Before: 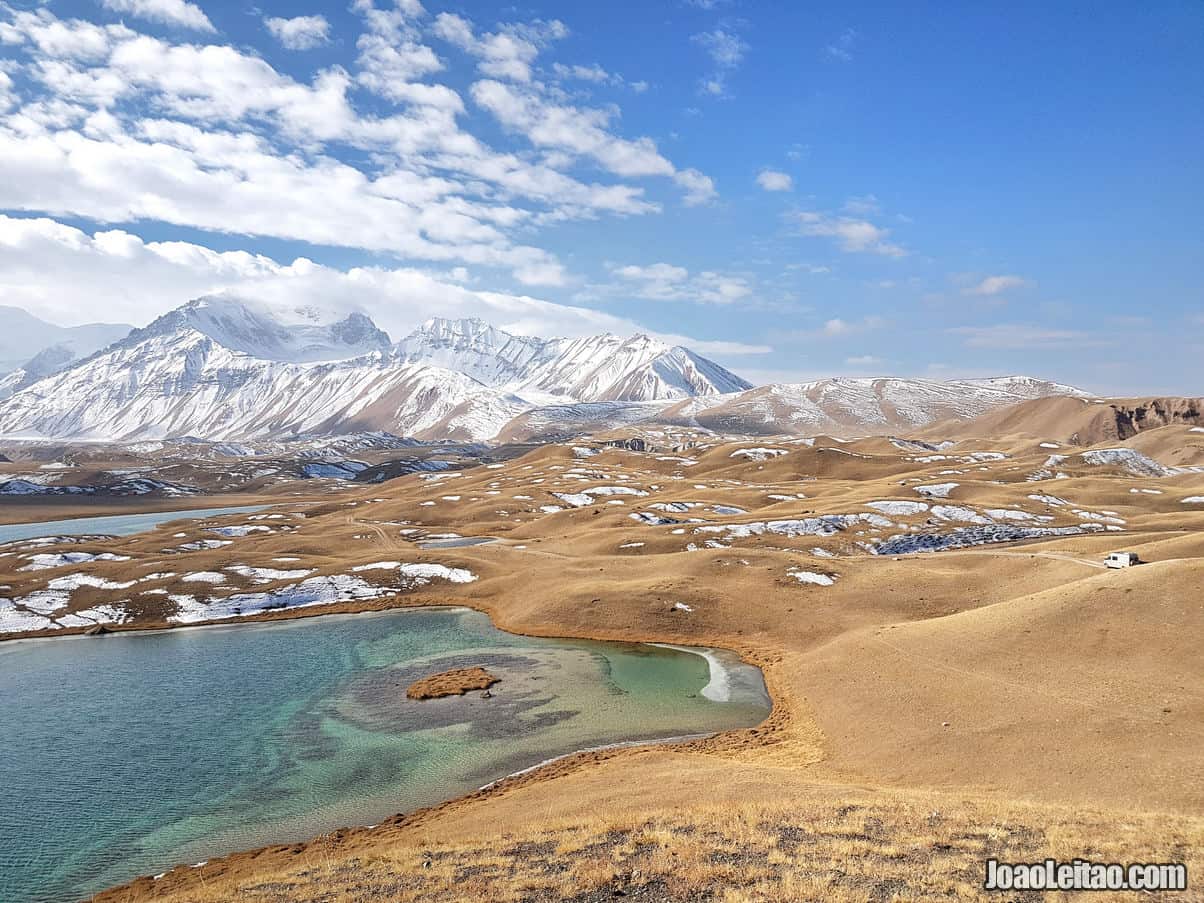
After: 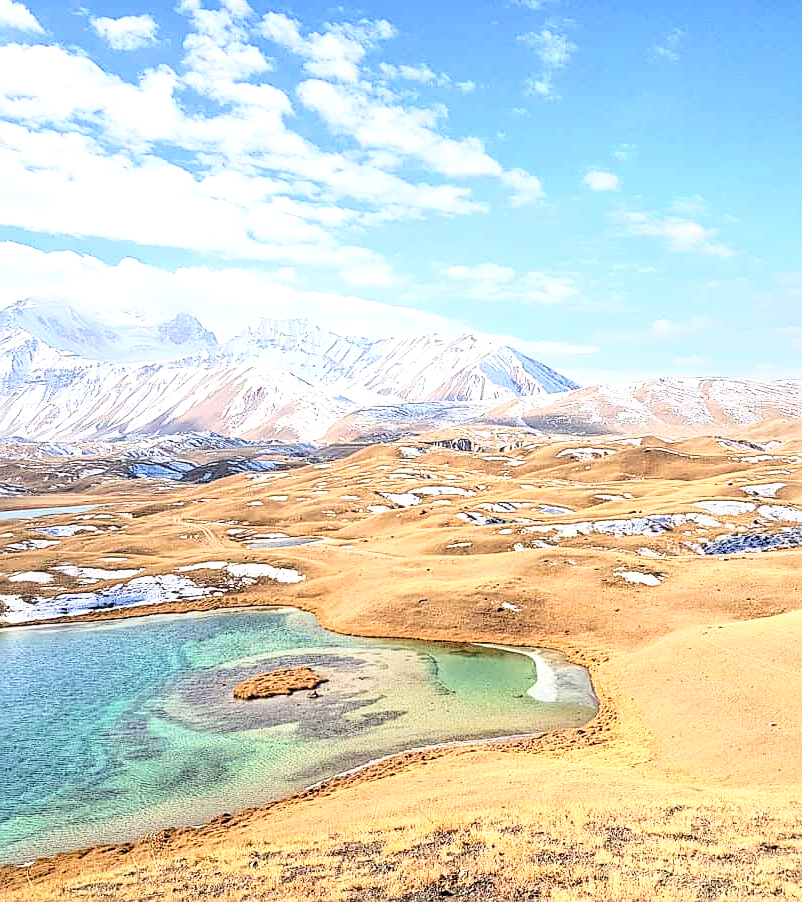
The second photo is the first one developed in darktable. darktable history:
local contrast: on, module defaults
base curve: curves: ch0 [(0, 0) (0.018, 0.026) (0.143, 0.37) (0.33, 0.731) (0.458, 0.853) (0.735, 0.965) (0.905, 0.986) (1, 1)]
sharpen: on, module defaults
velvia: on, module defaults
crop and rotate: left 14.385%, right 18.948%
